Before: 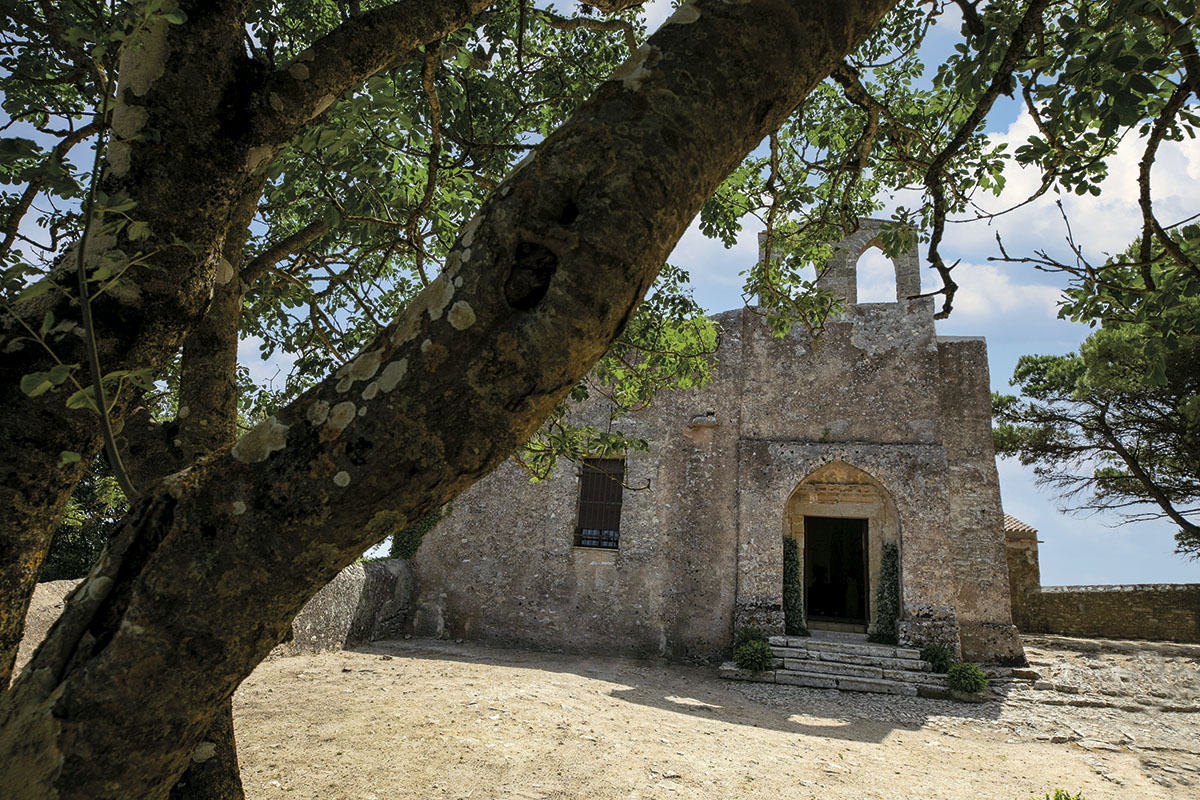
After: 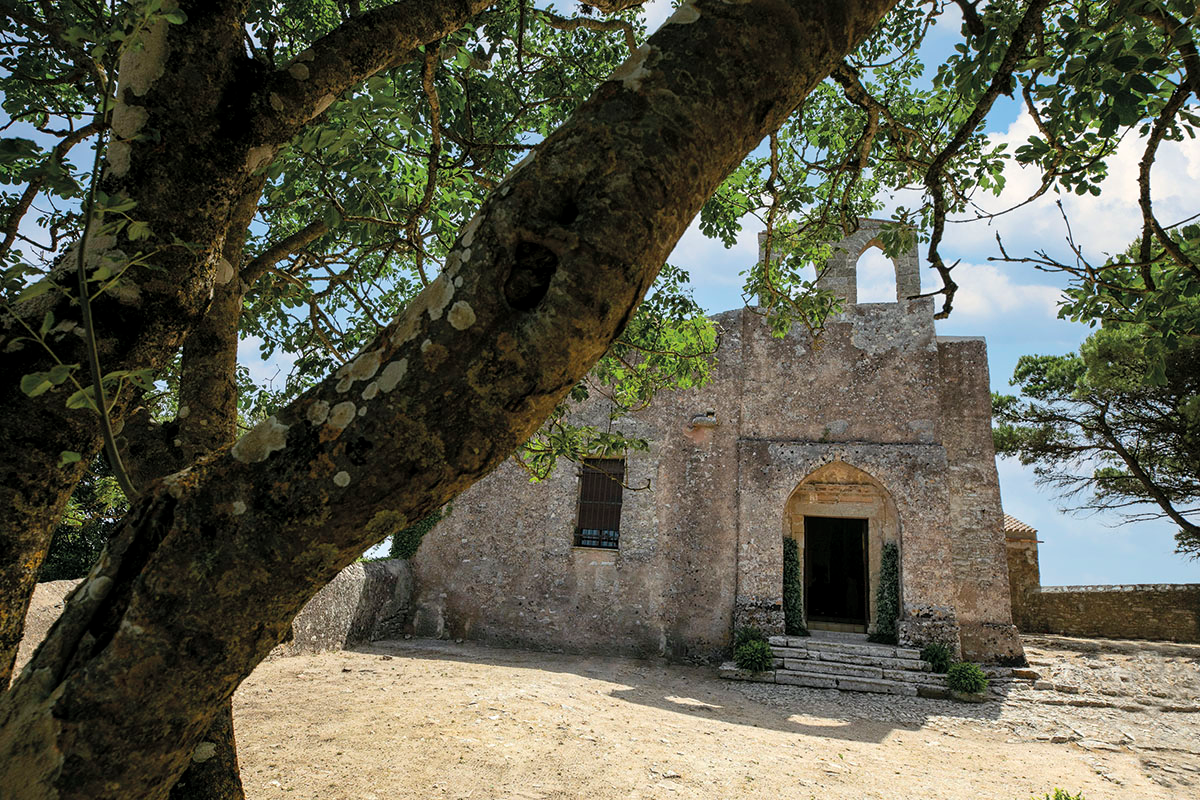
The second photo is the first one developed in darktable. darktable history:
contrast brightness saturation: contrast 0.048, brightness 0.069, saturation 0.008
